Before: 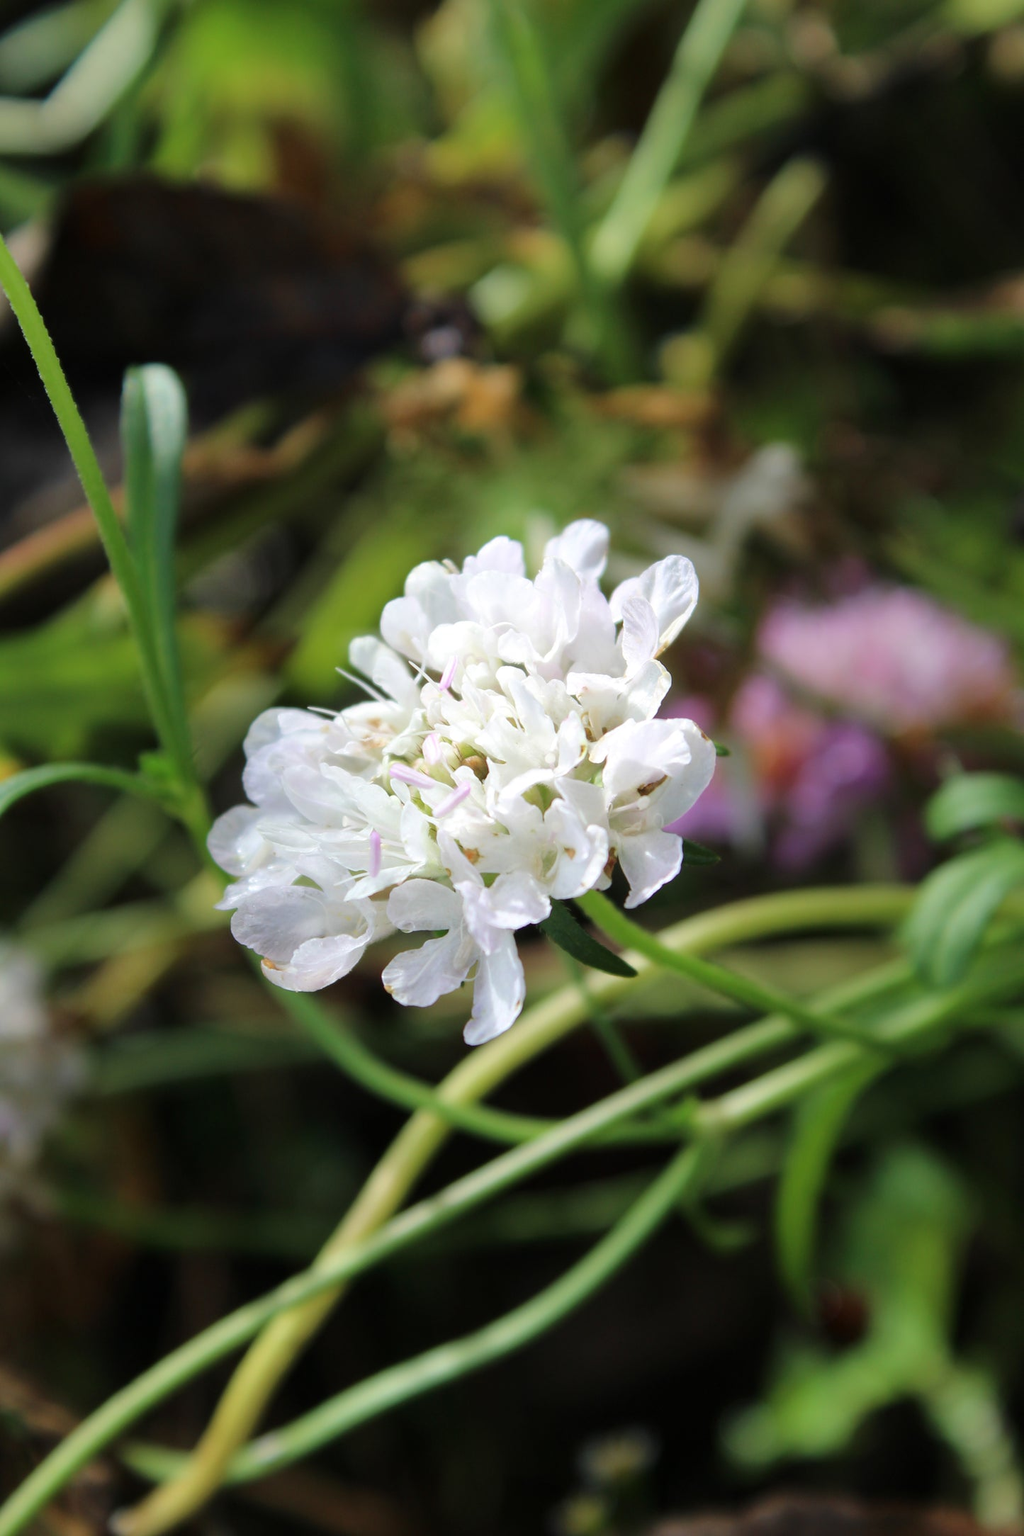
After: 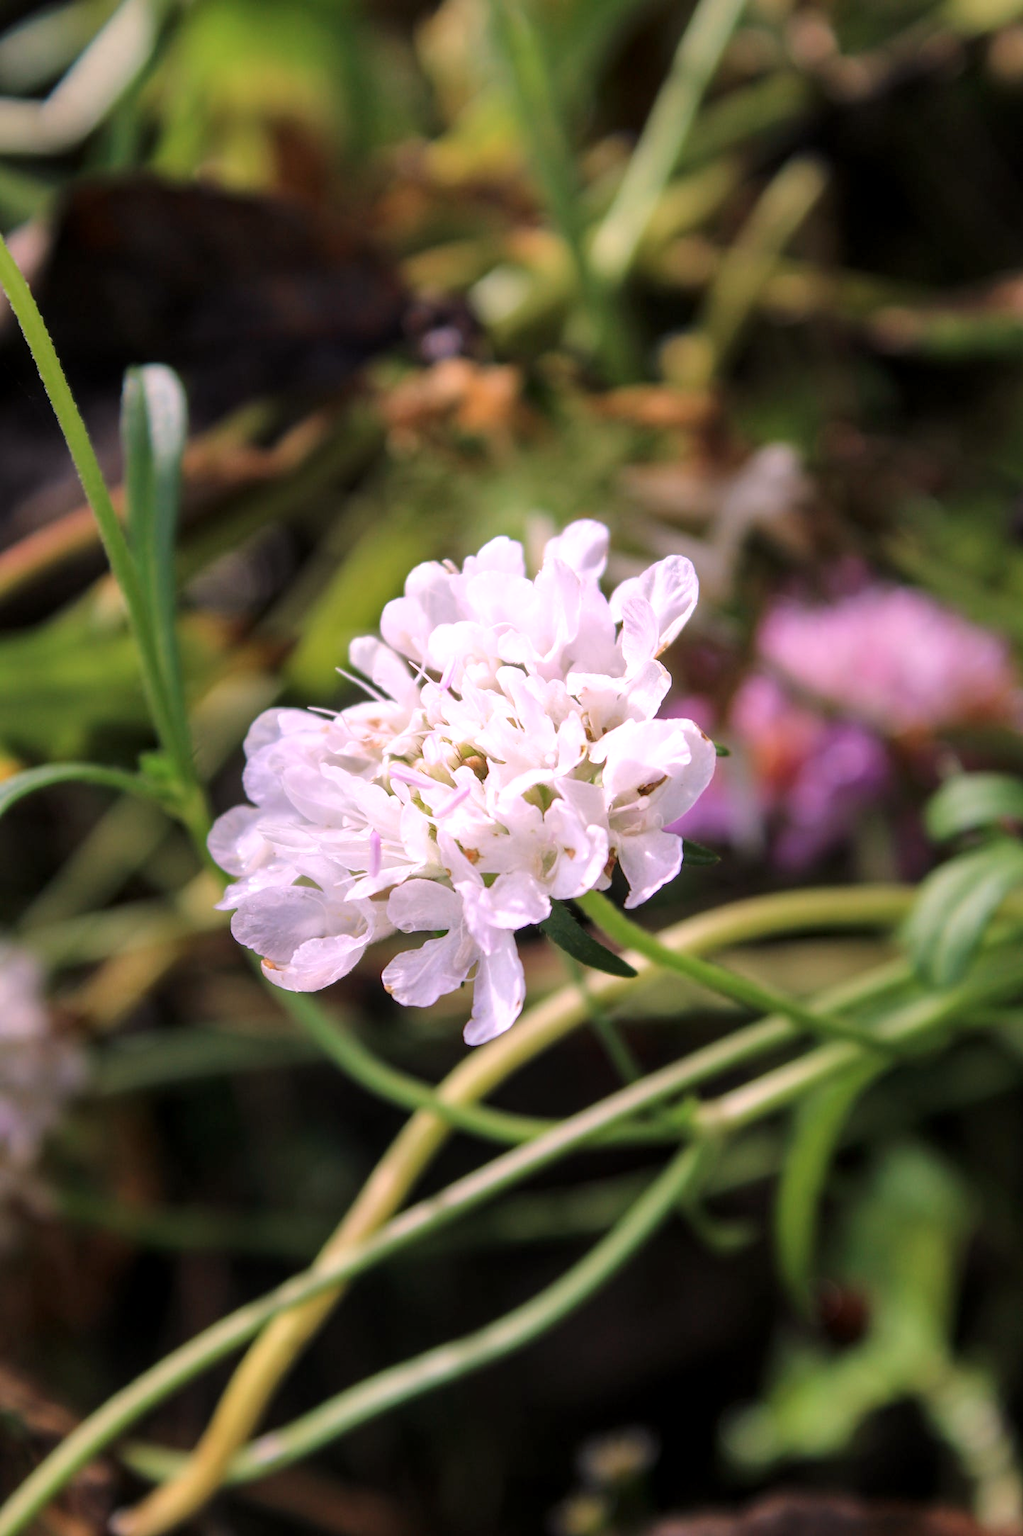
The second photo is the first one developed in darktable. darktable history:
local contrast: on, module defaults
white balance: red 1.188, blue 1.11
